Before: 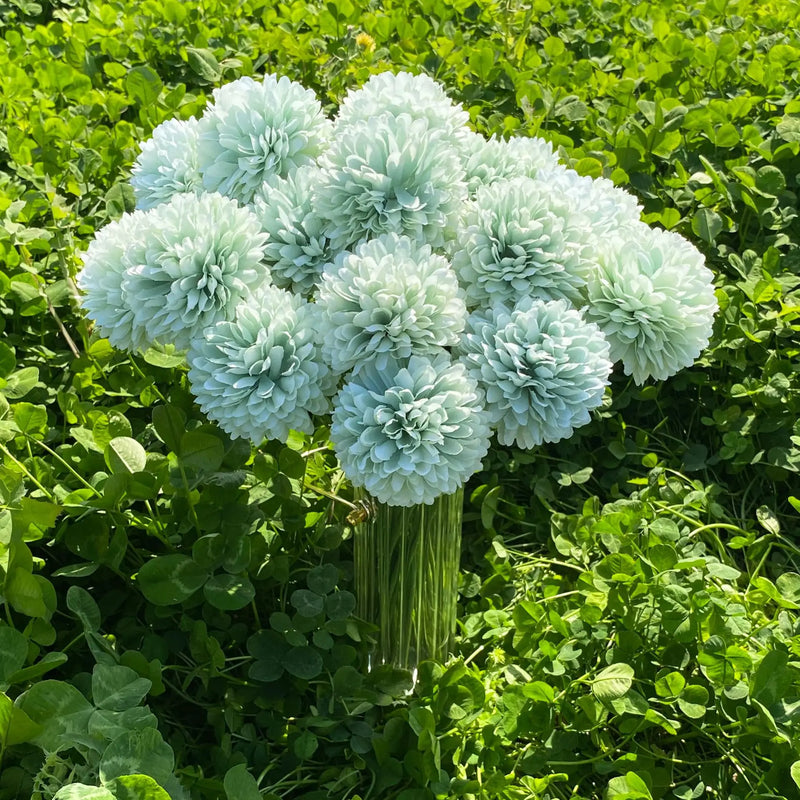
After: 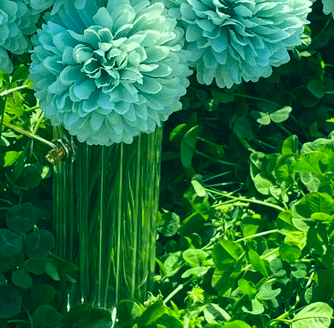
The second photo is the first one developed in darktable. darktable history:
crop: left 37.693%, top 45.234%, right 20.485%, bottom 13.715%
color correction: highlights a* -19.87, highlights b* 9.8, shadows a* -21.02, shadows b* -11.24
